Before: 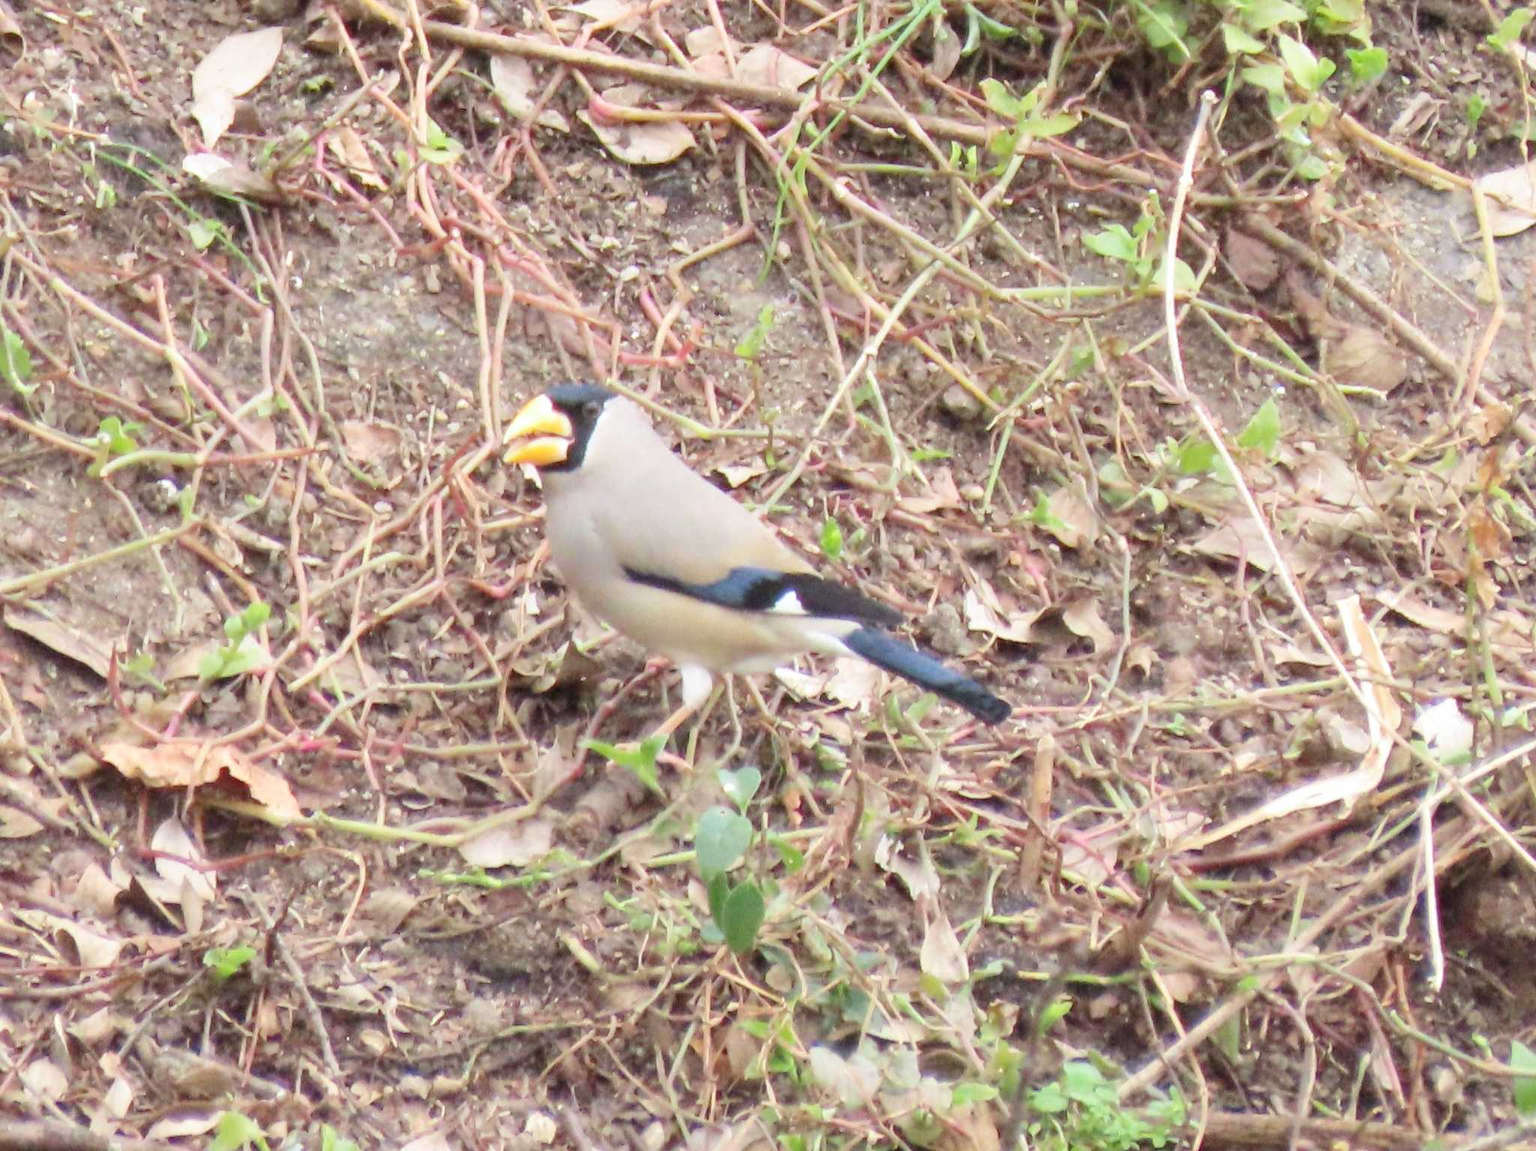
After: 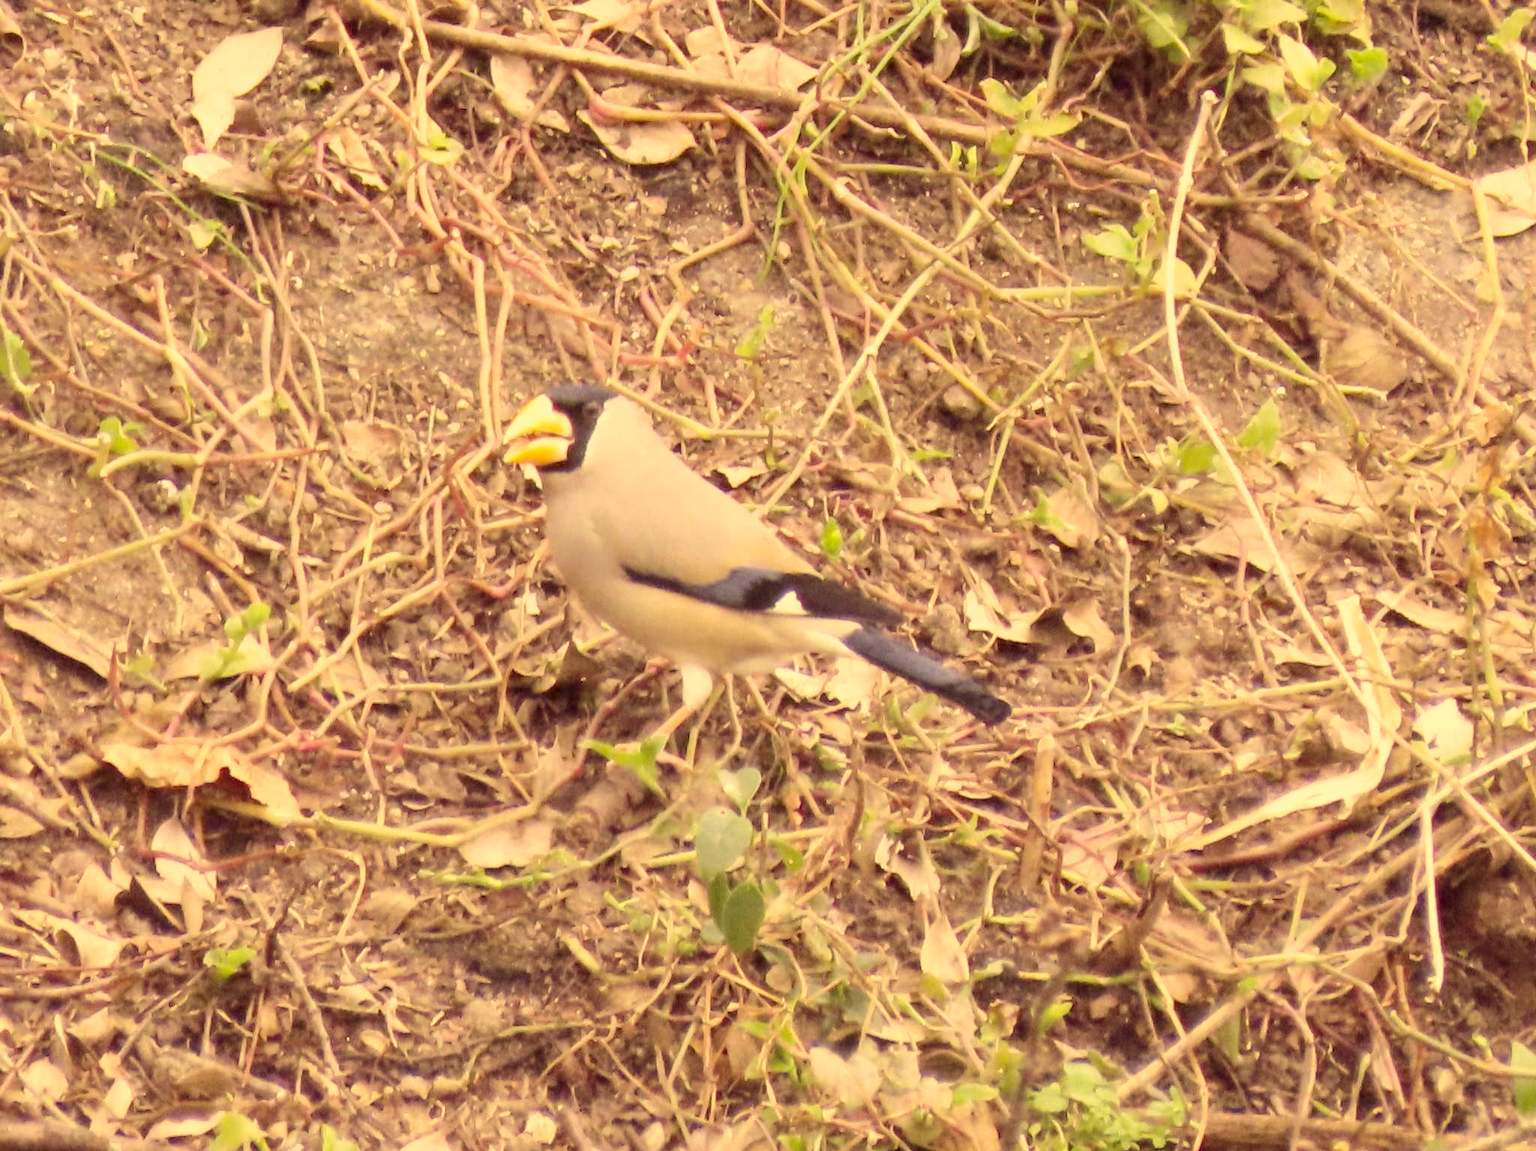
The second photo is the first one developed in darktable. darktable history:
contrast brightness saturation: contrast 0.06, brightness -0.01, saturation -0.23
color correction: highlights a* 10.12, highlights b* 39.04, shadows a* 14.62, shadows b* 3.37
